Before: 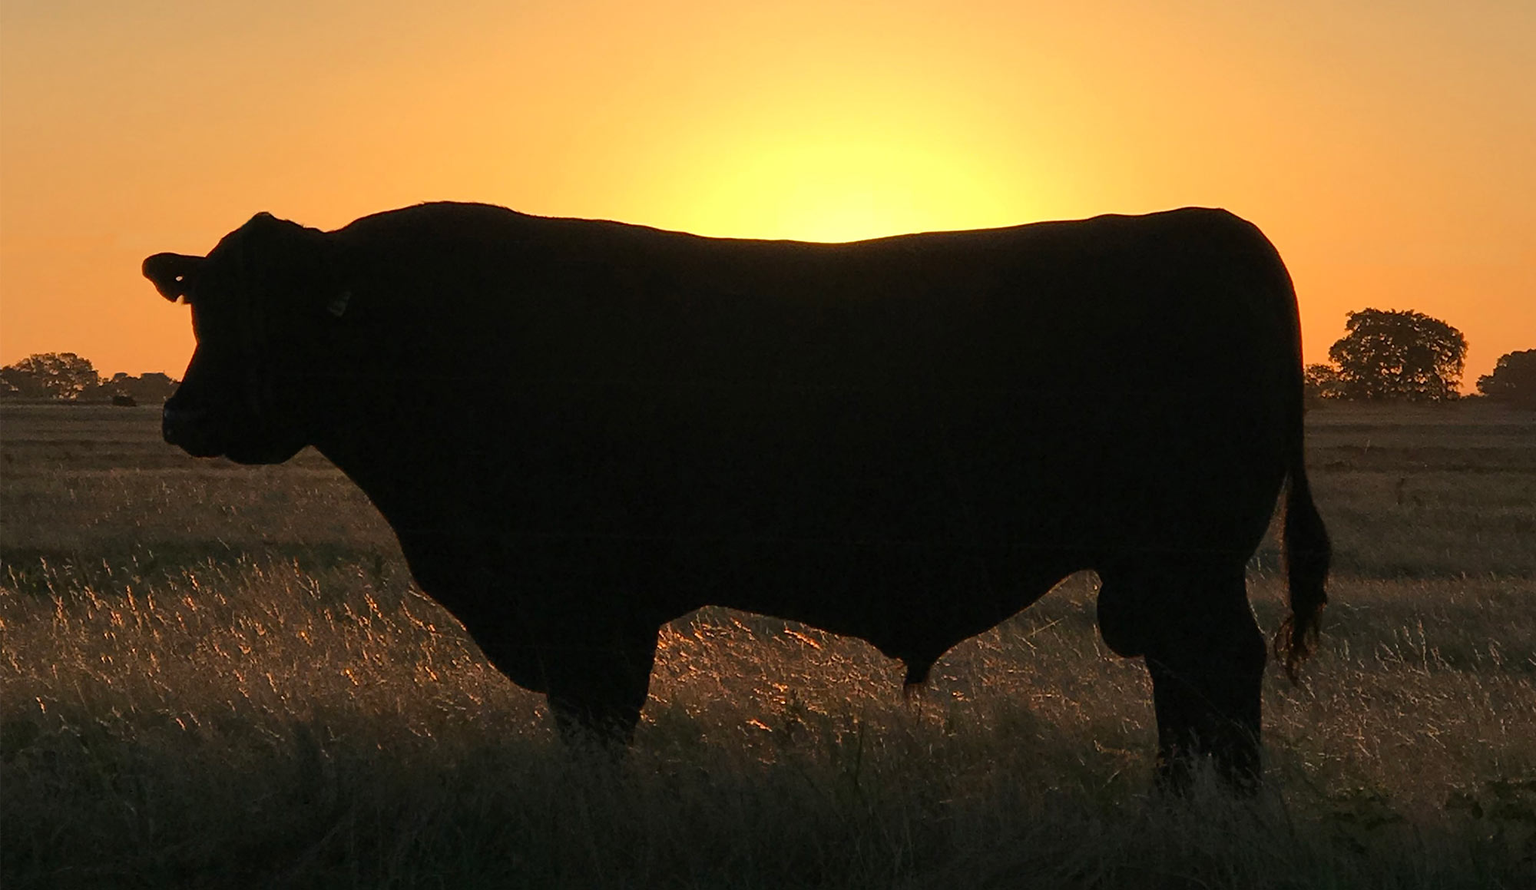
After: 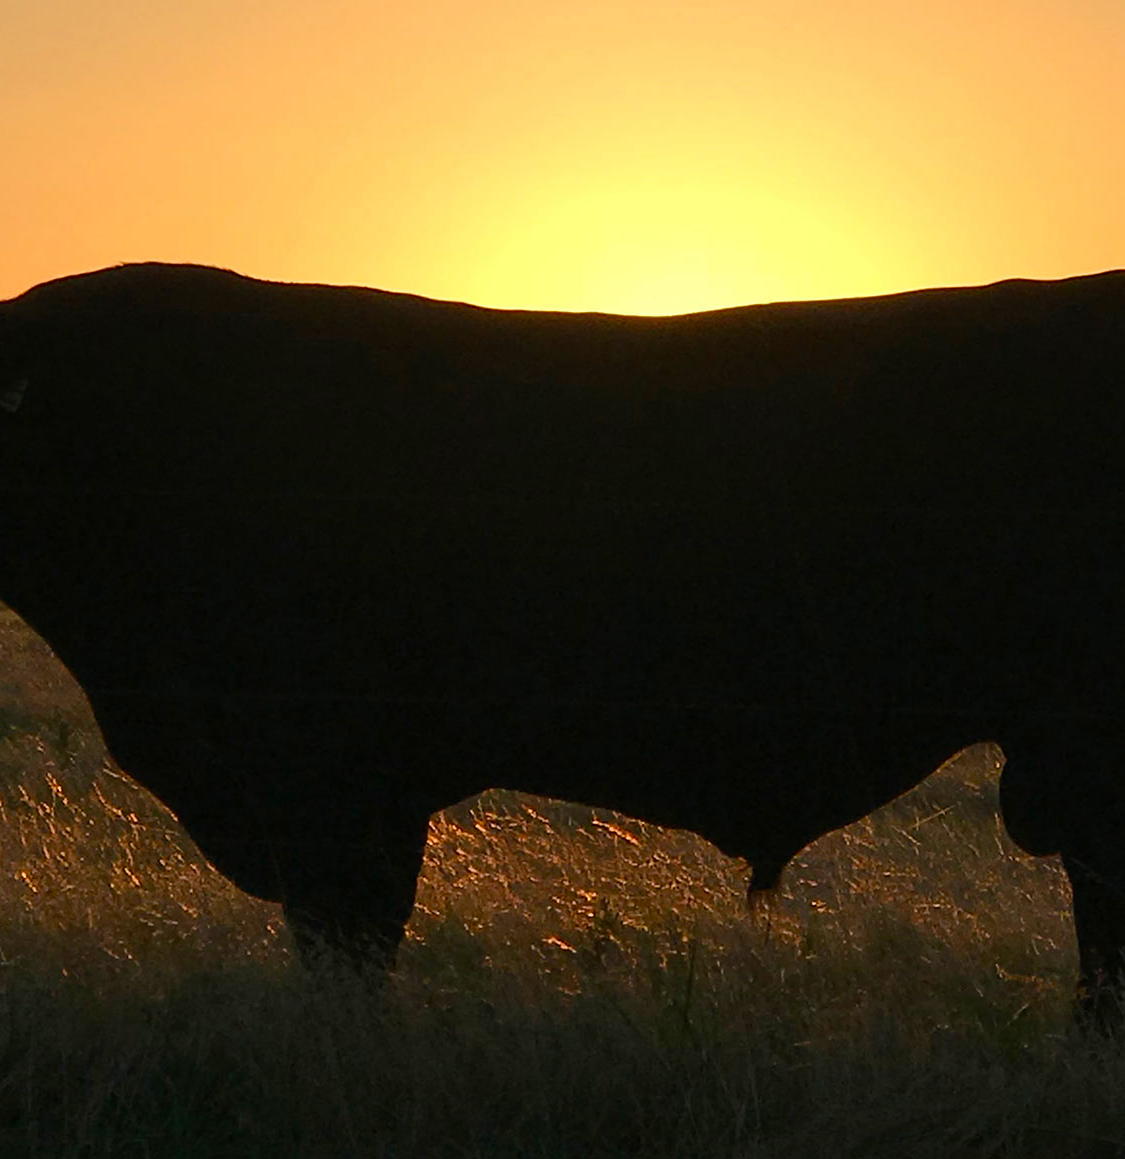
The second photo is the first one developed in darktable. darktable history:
color balance: on, module defaults
crop: left 21.496%, right 22.254%
color balance rgb: perceptual saturation grading › global saturation 20%, perceptual saturation grading › highlights -25%, perceptual saturation grading › shadows 25%
